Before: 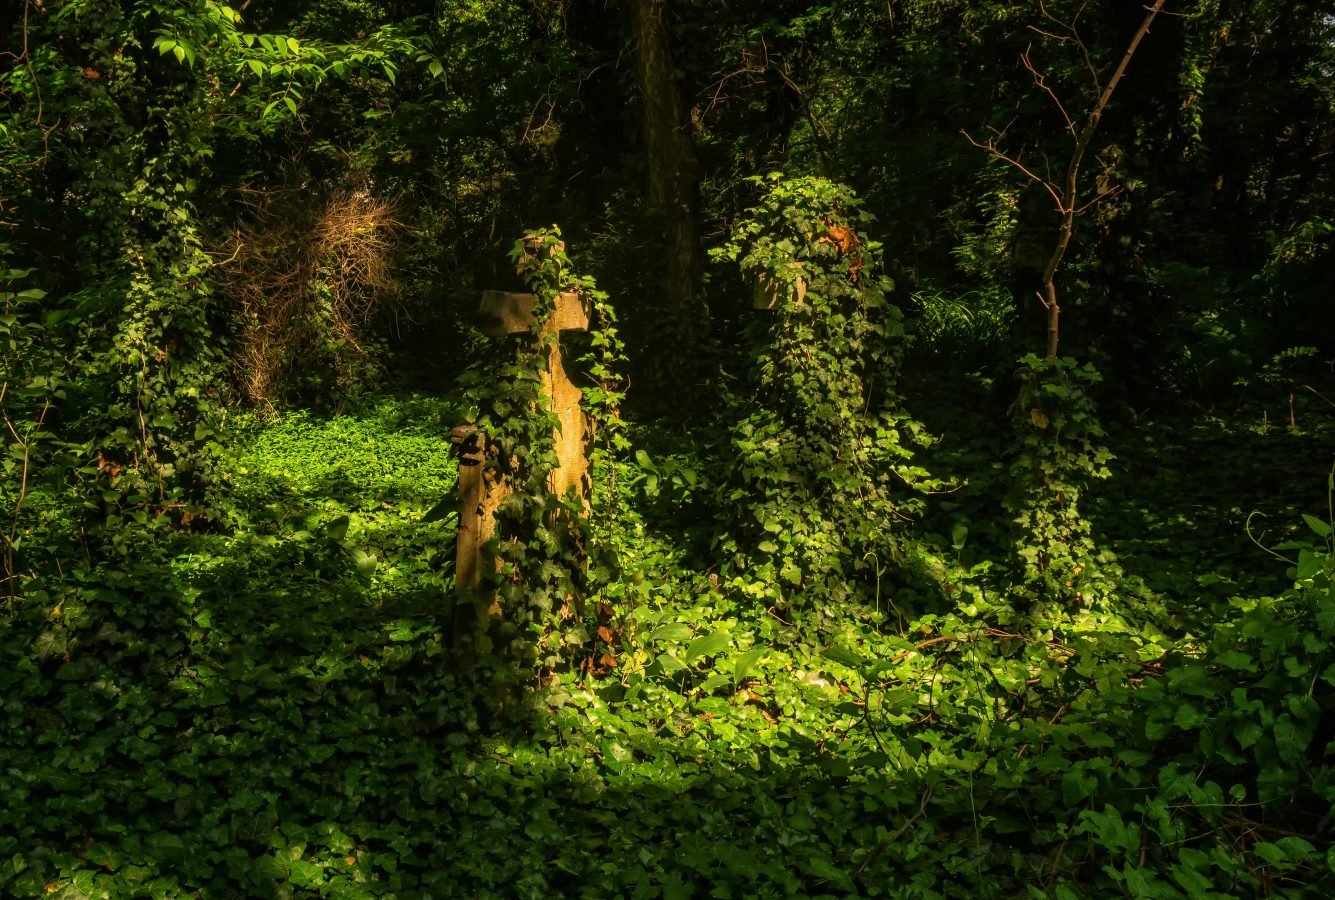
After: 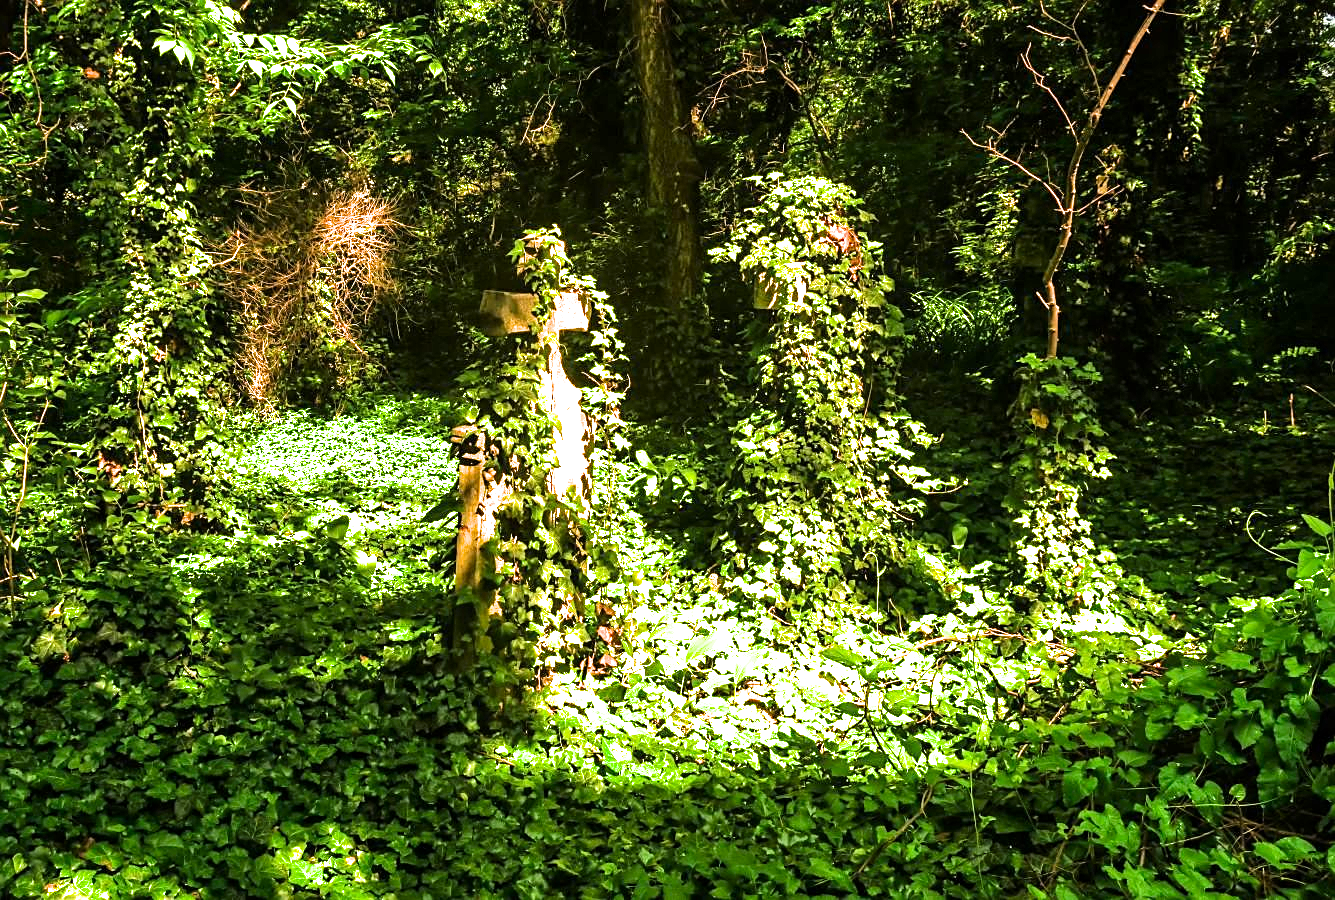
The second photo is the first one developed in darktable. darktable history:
exposure: black level correction 0, exposure 2.372 EV, compensate highlight preservation false
sharpen: on, module defaults
filmic rgb: middle gray luminance 21.86%, black relative exposure -14.05 EV, white relative exposure 2.97 EV, target black luminance 0%, hardness 8.83, latitude 60.16%, contrast 1.213, highlights saturation mix 5.66%, shadows ↔ highlights balance 41.33%, color science v6 (2022)
contrast brightness saturation: contrast 0.038, saturation 0.162
